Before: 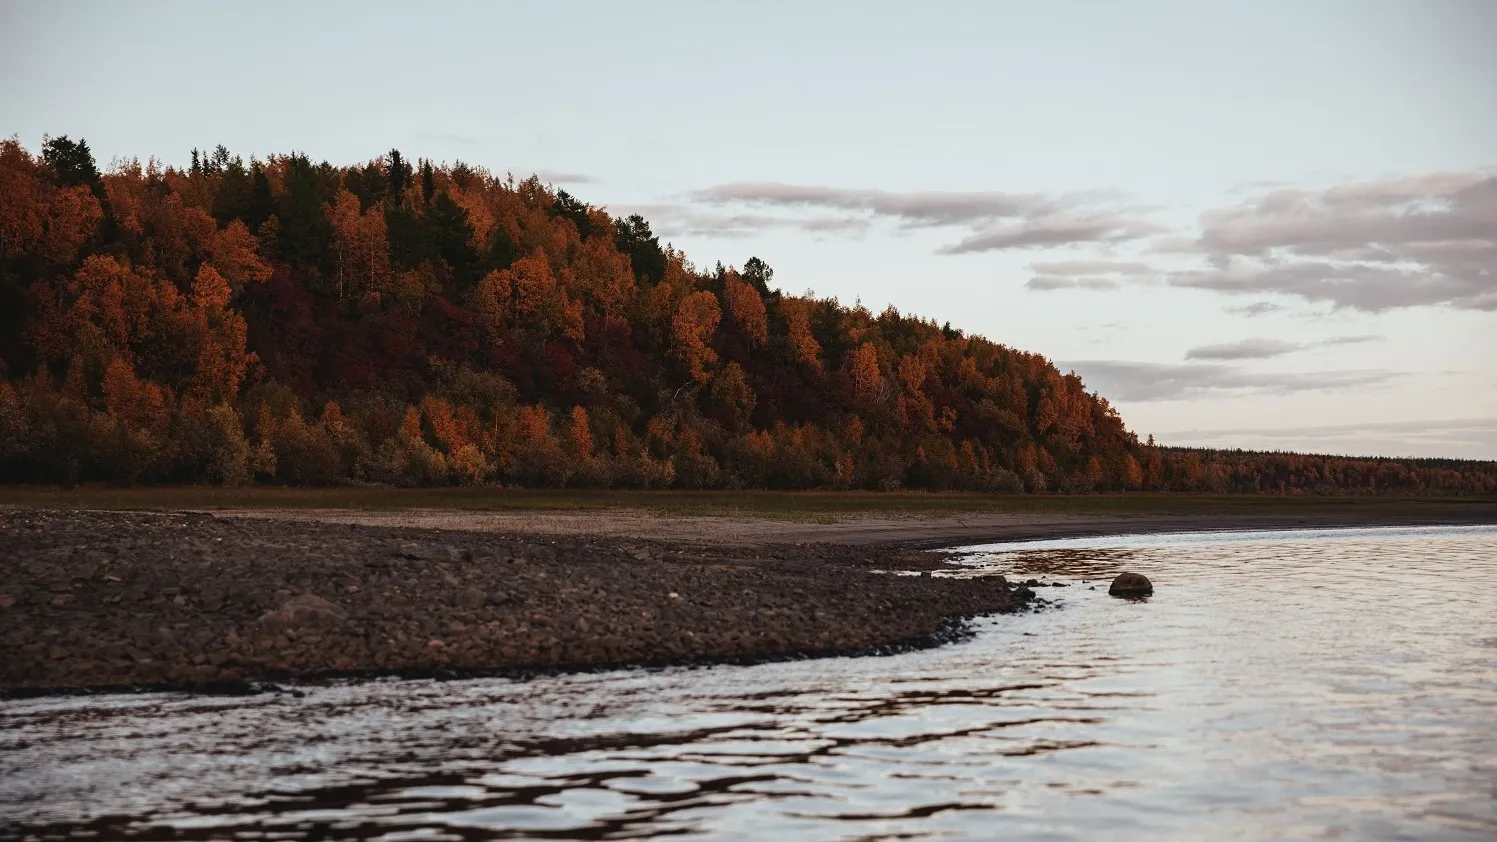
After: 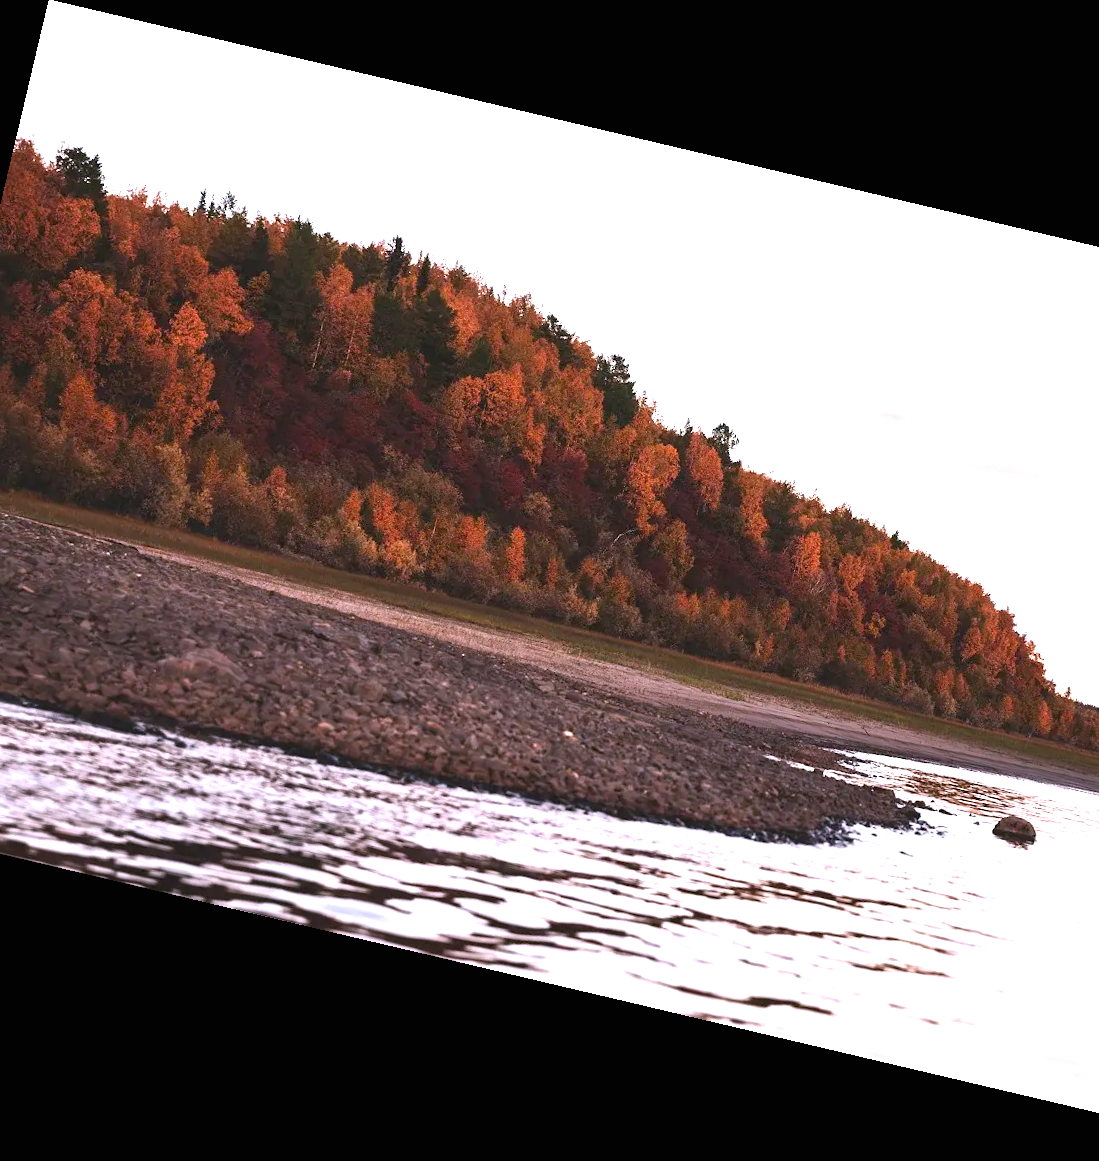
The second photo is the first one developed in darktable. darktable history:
exposure: black level correction 0, exposure 1.5 EV, compensate exposure bias true, compensate highlight preservation false
rotate and perspective: rotation 13.27°, automatic cropping off
crop and rotate: left 8.786%, right 24.548%
white balance: red 1.066, blue 1.119
